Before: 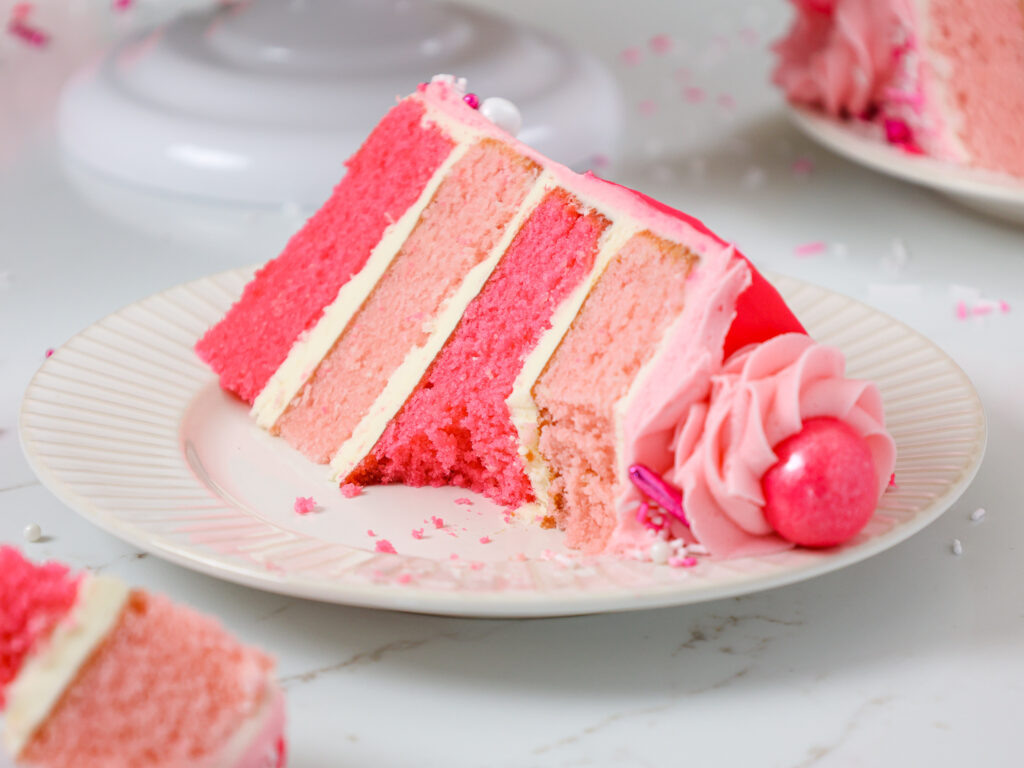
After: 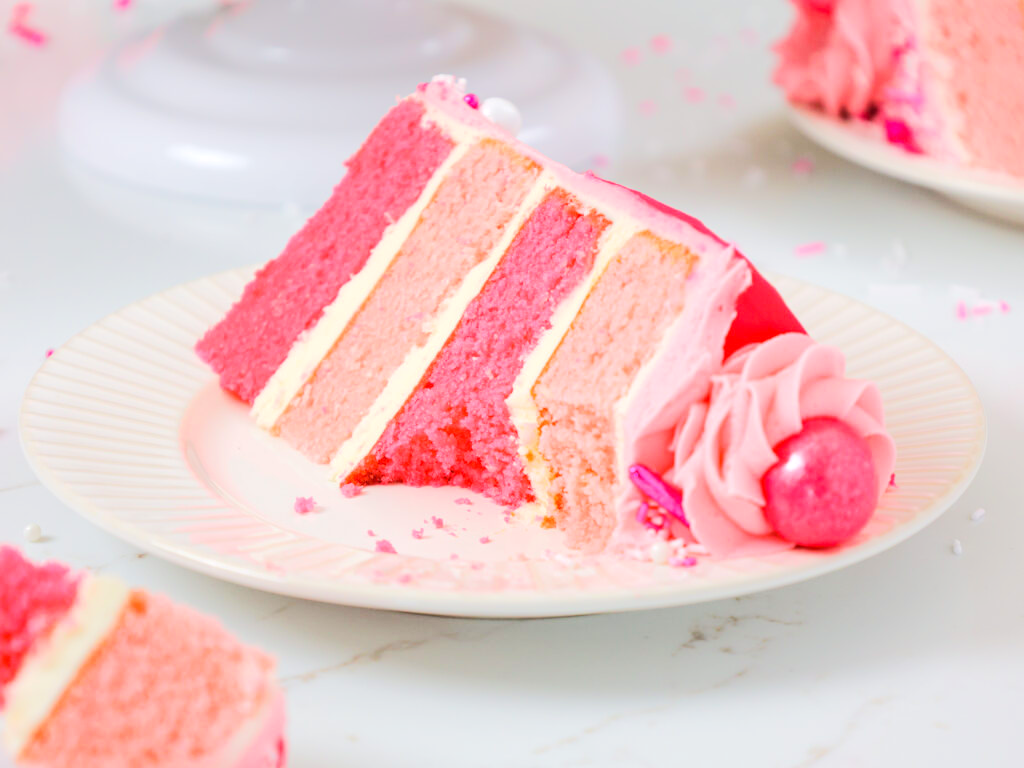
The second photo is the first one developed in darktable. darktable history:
tone equalizer: -7 EV 0.162 EV, -6 EV 0.639 EV, -5 EV 1.17 EV, -4 EV 1.35 EV, -3 EV 1.17 EV, -2 EV 0.6 EV, -1 EV 0.164 EV, edges refinement/feathering 500, mask exposure compensation -1.57 EV, preserve details no
